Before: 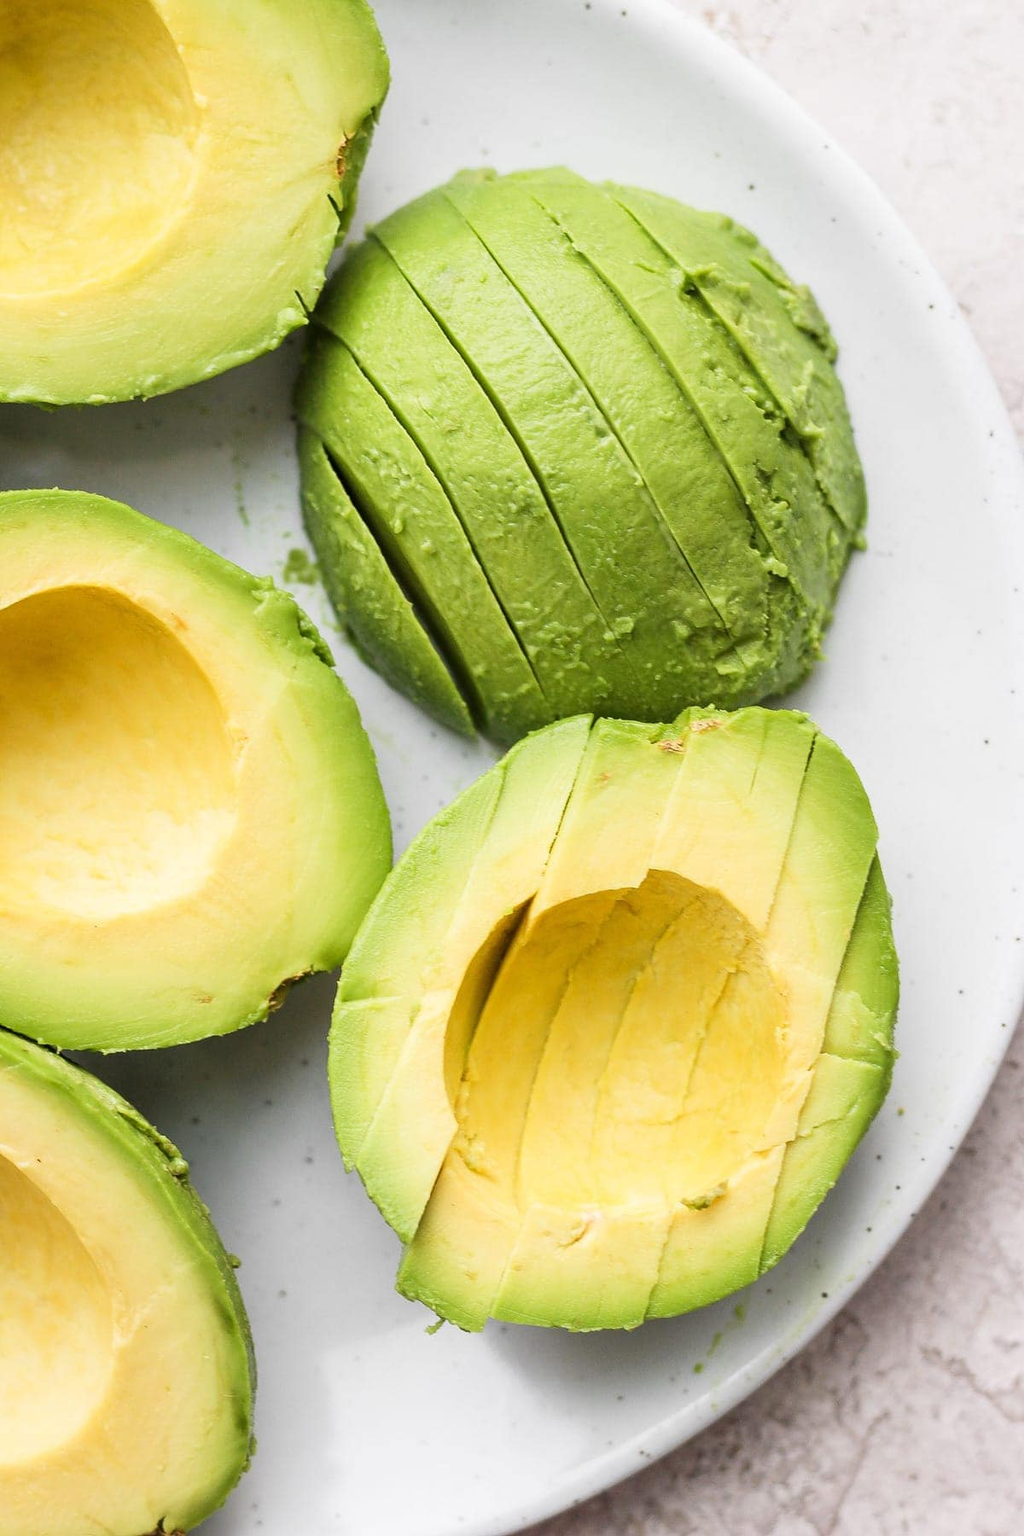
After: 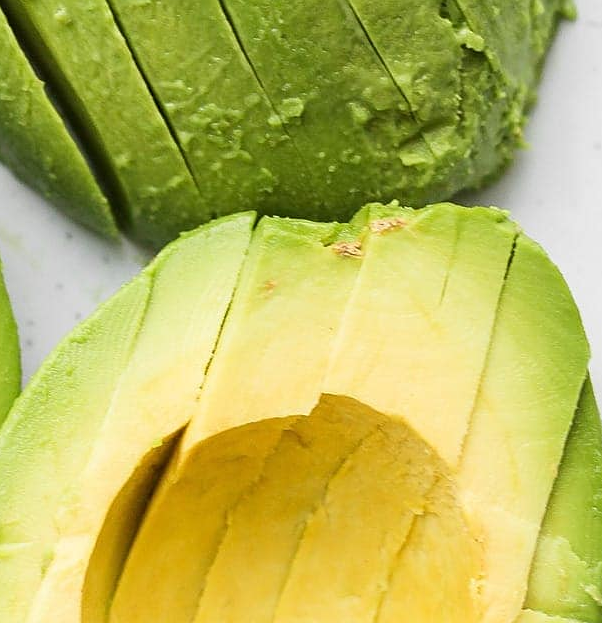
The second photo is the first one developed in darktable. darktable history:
crop: left 36.607%, top 34.735%, right 13.146%, bottom 30.611%
sharpen: amount 0.2
